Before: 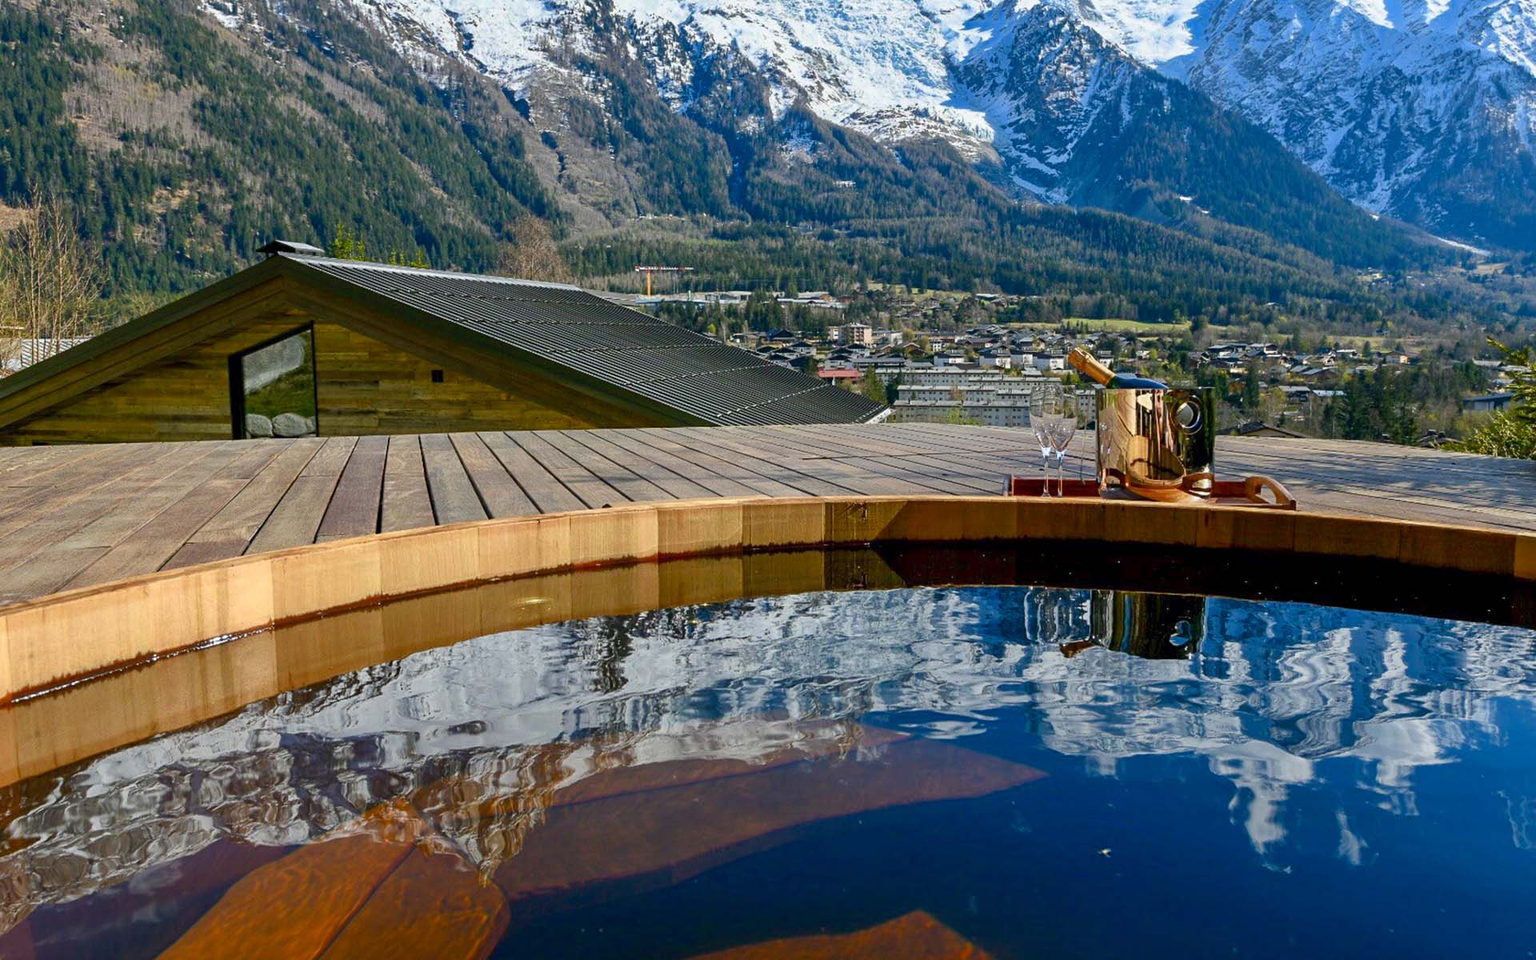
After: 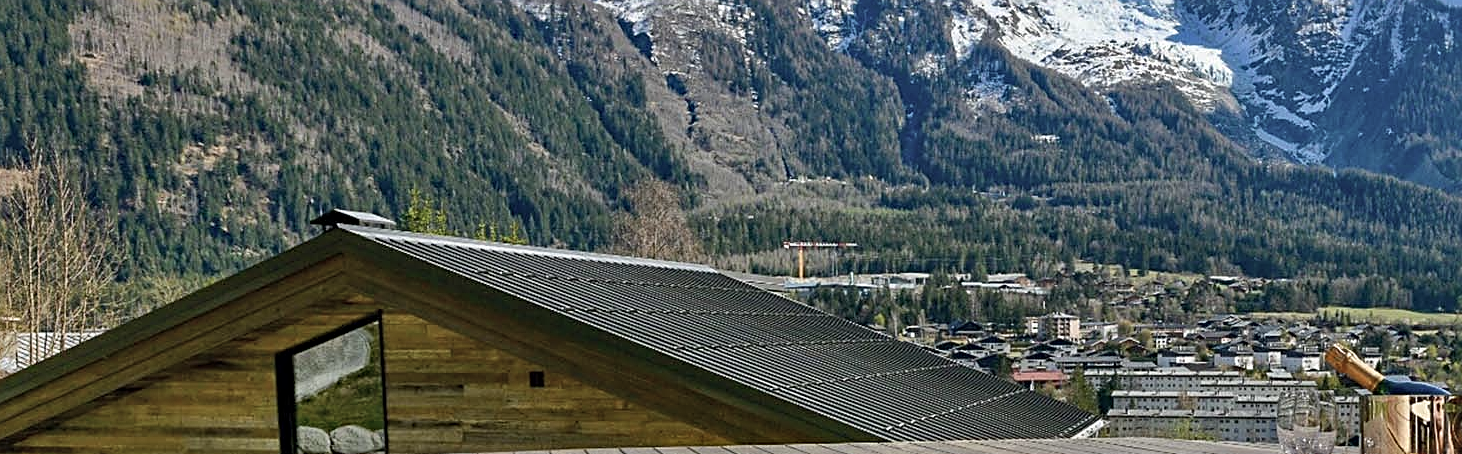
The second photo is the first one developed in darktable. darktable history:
sharpen: on, module defaults
haze removal: compatibility mode true, adaptive false
crop: left 0.571%, top 7.628%, right 23.248%, bottom 54.504%
shadows and highlights: low approximation 0.01, soften with gaussian
contrast brightness saturation: saturation -0.038
color correction: highlights b* 0.038, saturation 0.775
color zones: curves: ch0 [(0, 0.613) (0.01, 0.613) (0.245, 0.448) (0.498, 0.529) (0.642, 0.665) (0.879, 0.777) (0.99, 0.613)]; ch1 [(0, 0) (0.143, 0) (0.286, 0) (0.429, 0) (0.571, 0) (0.714, 0) (0.857, 0)], mix -95.19%
